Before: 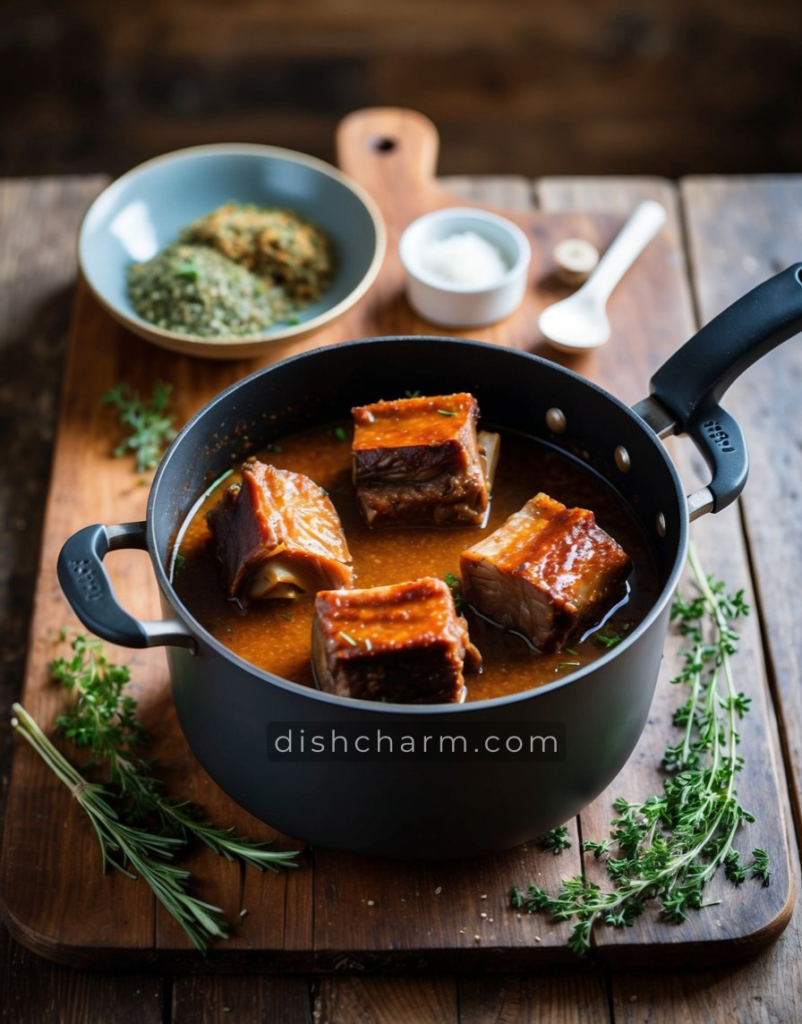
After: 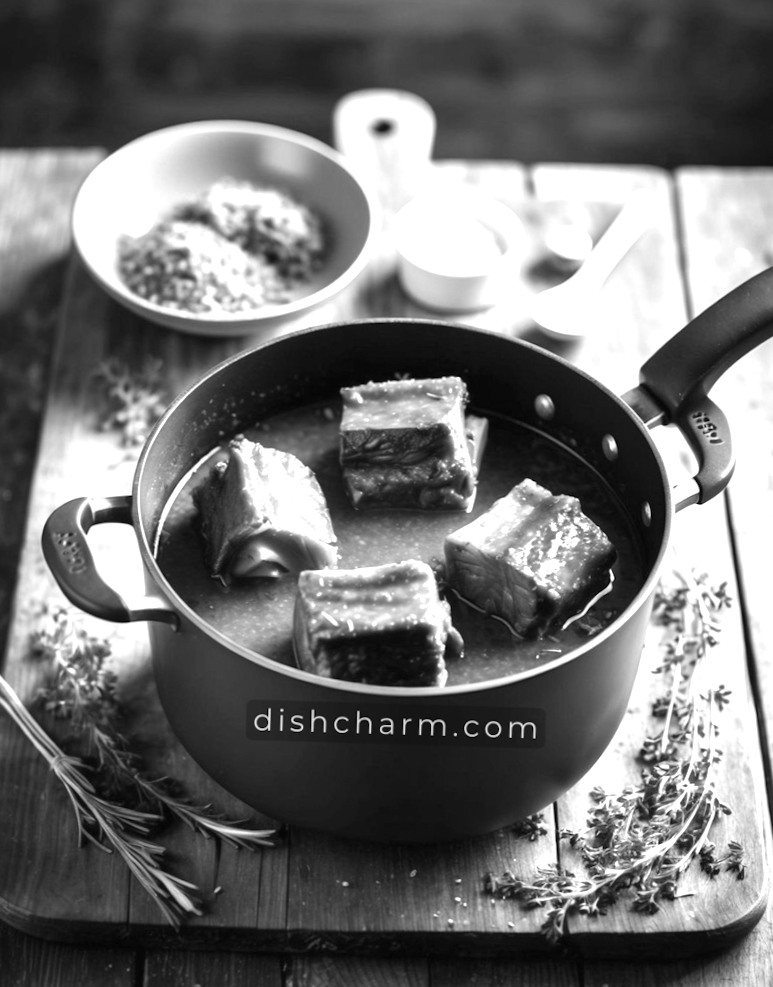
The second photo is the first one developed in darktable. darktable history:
crop and rotate: angle -1.69°
monochrome: a 1.94, b -0.638
color zones: curves: ch1 [(0, 0.006) (0.094, 0.285) (0.171, 0.001) (0.429, 0.001) (0.571, 0.003) (0.714, 0.004) (0.857, 0.004) (1, 0.006)]
contrast brightness saturation: contrast -0.02, brightness -0.01, saturation 0.03
color correction: highlights a* -11.71, highlights b* -15.58
white balance: red 1.066, blue 1.119
exposure: black level correction 0, exposure 1.2 EV, compensate exposure bias true, compensate highlight preservation false
